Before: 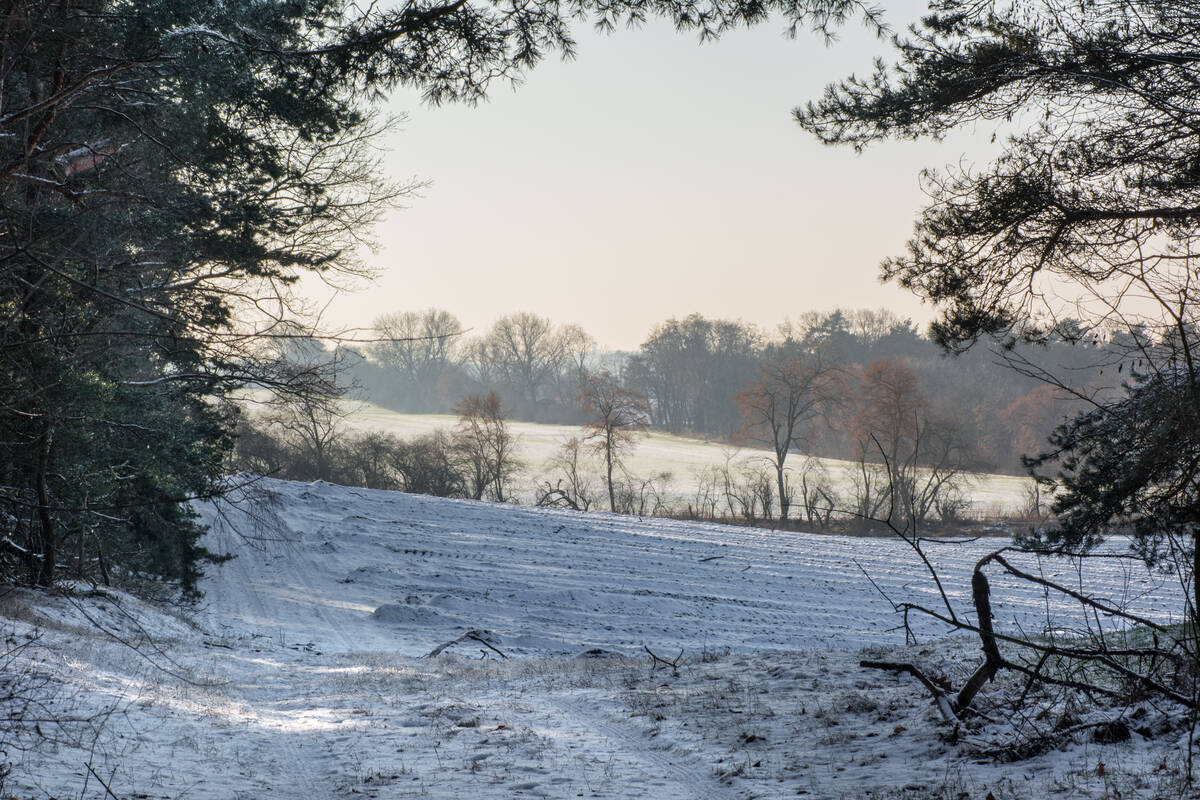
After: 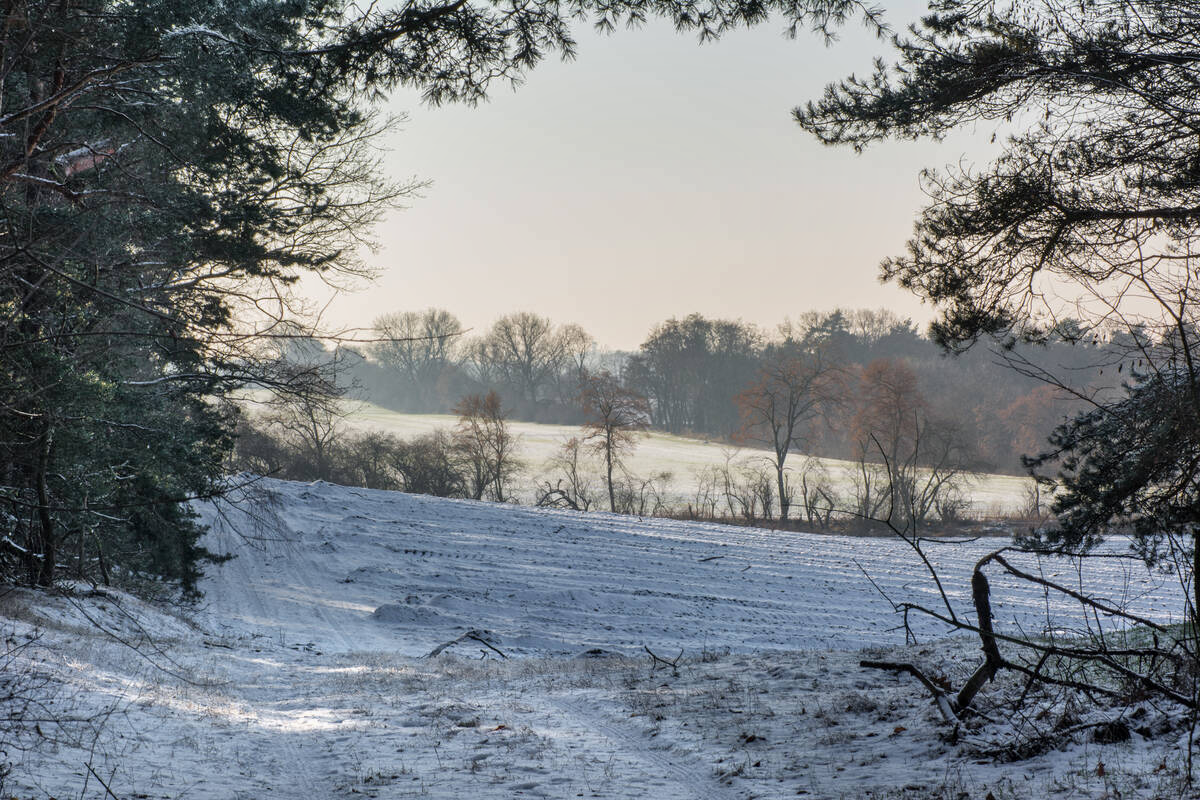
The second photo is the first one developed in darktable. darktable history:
shadows and highlights: shadows 43.48, white point adjustment -1.34, soften with gaussian
